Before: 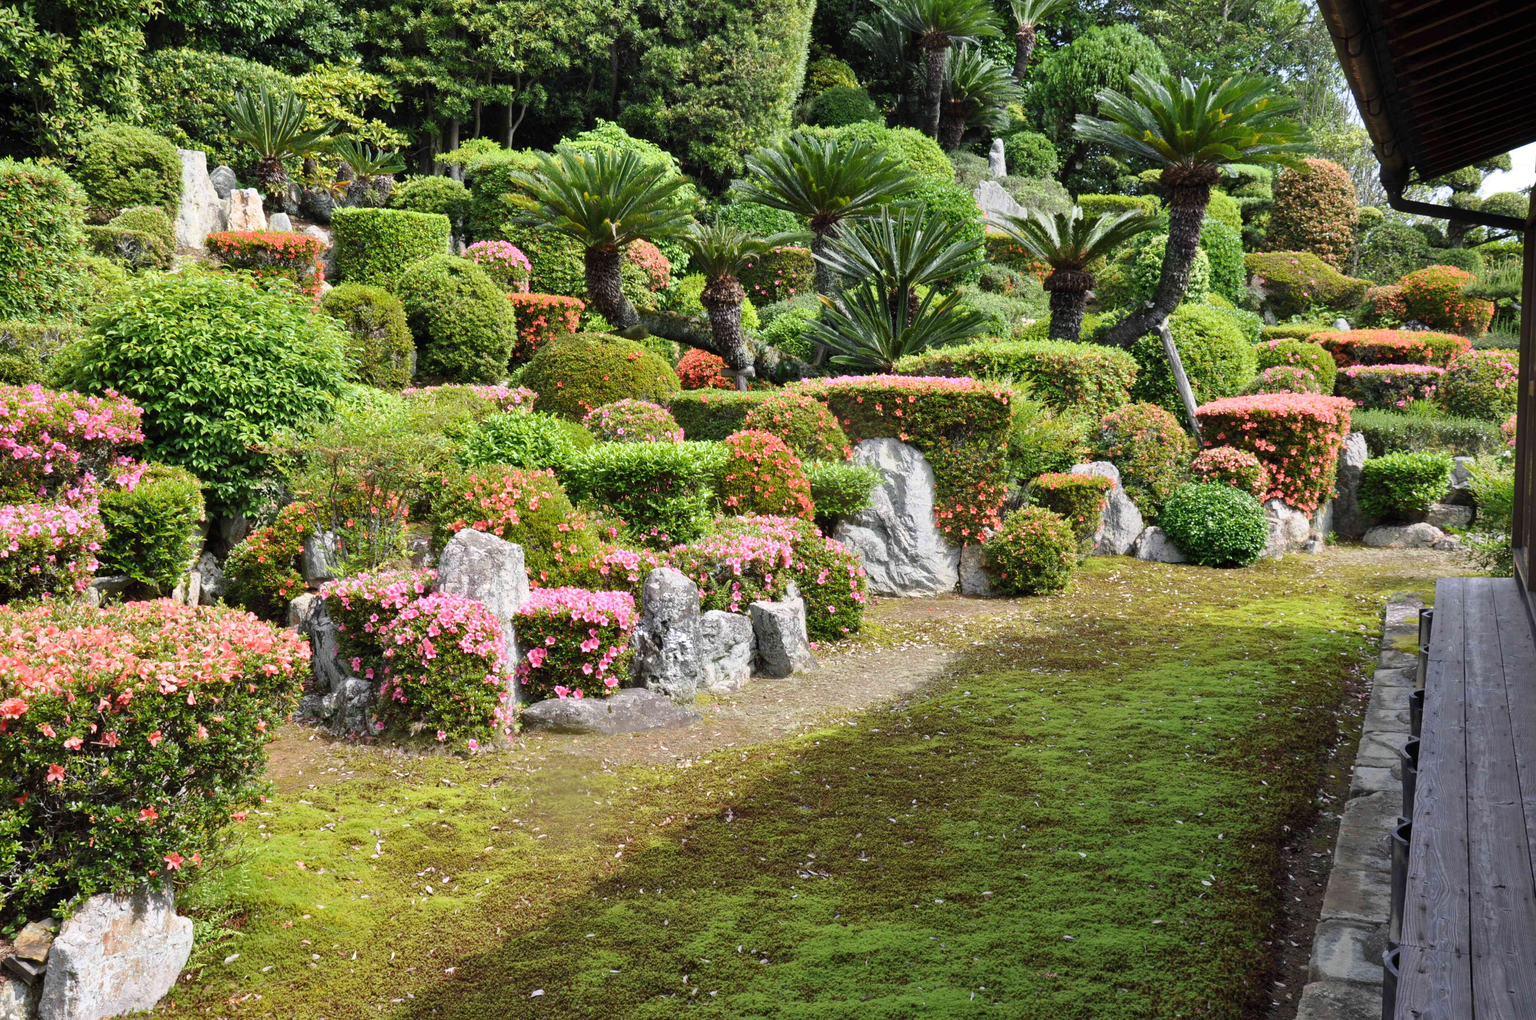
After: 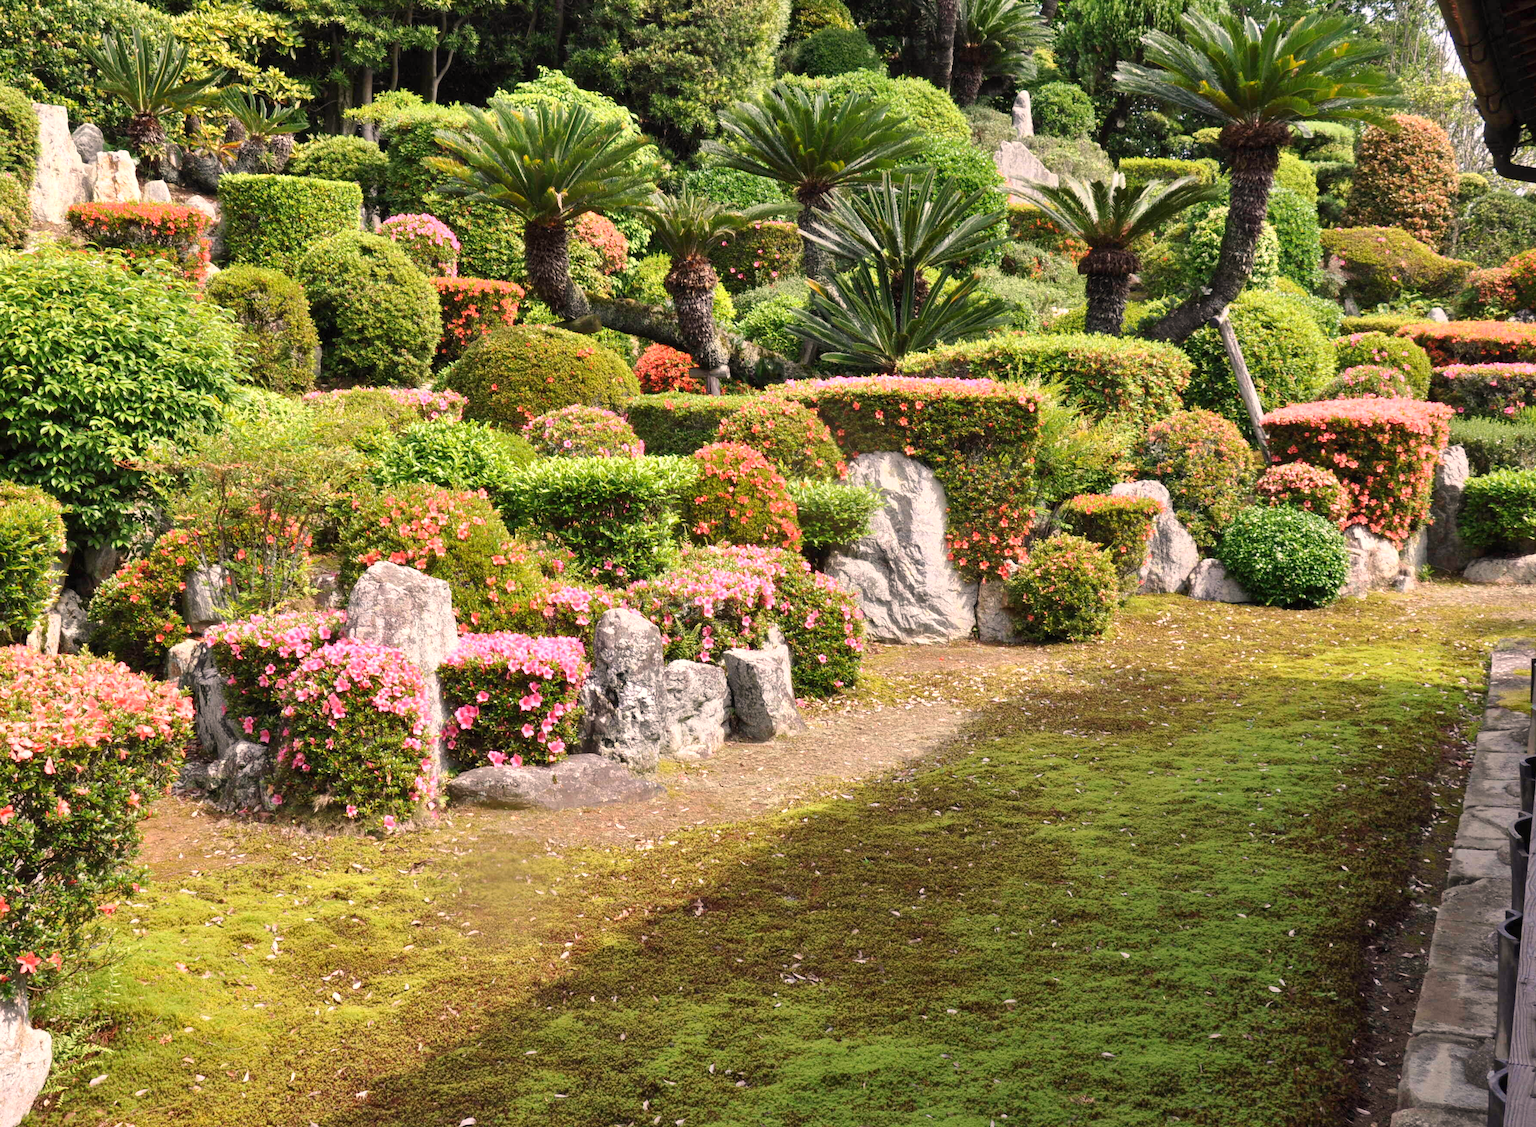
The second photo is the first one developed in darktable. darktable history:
crop: left 9.807%, top 6.259%, right 7.334%, bottom 2.177%
white balance: red 1.127, blue 0.943
exposure: exposure 0.127 EV, compensate highlight preservation false
